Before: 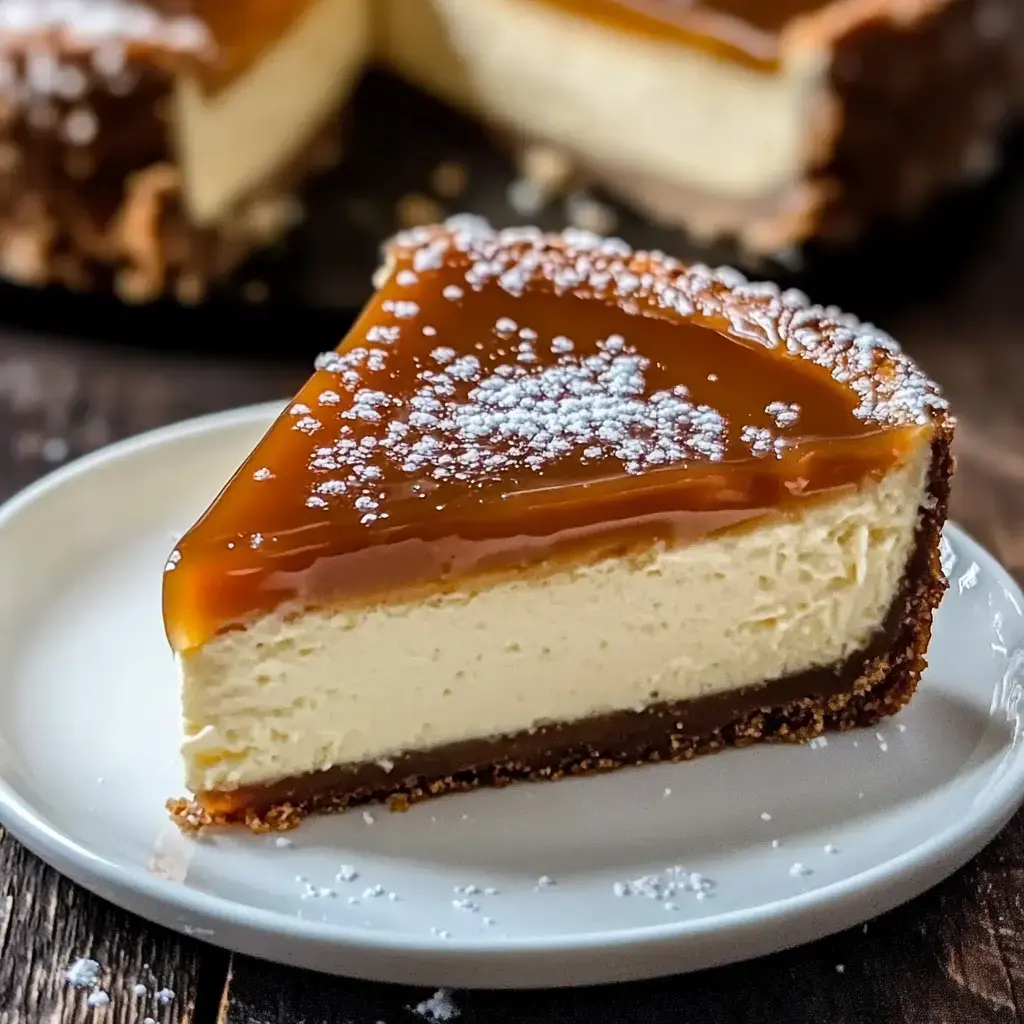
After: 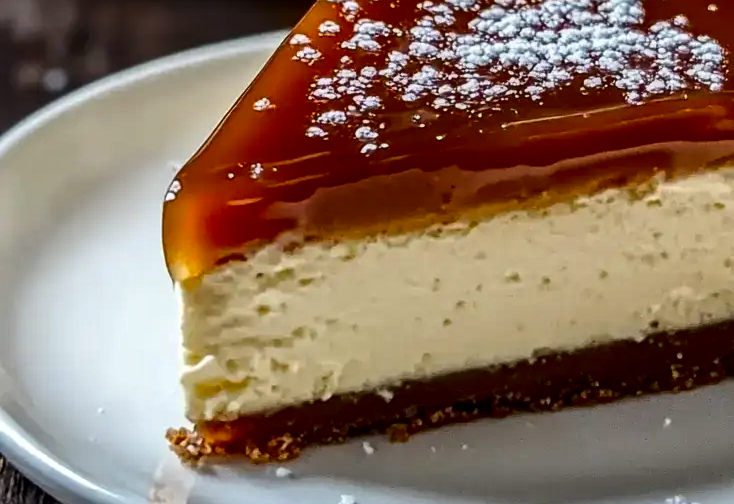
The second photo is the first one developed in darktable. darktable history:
contrast brightness saturation: contrast 0.126, brightness -0.236, saturation 0.146
local contrast: on, module defaults
crop: top 36.203%, right 28.251%, bottom 14.546%
